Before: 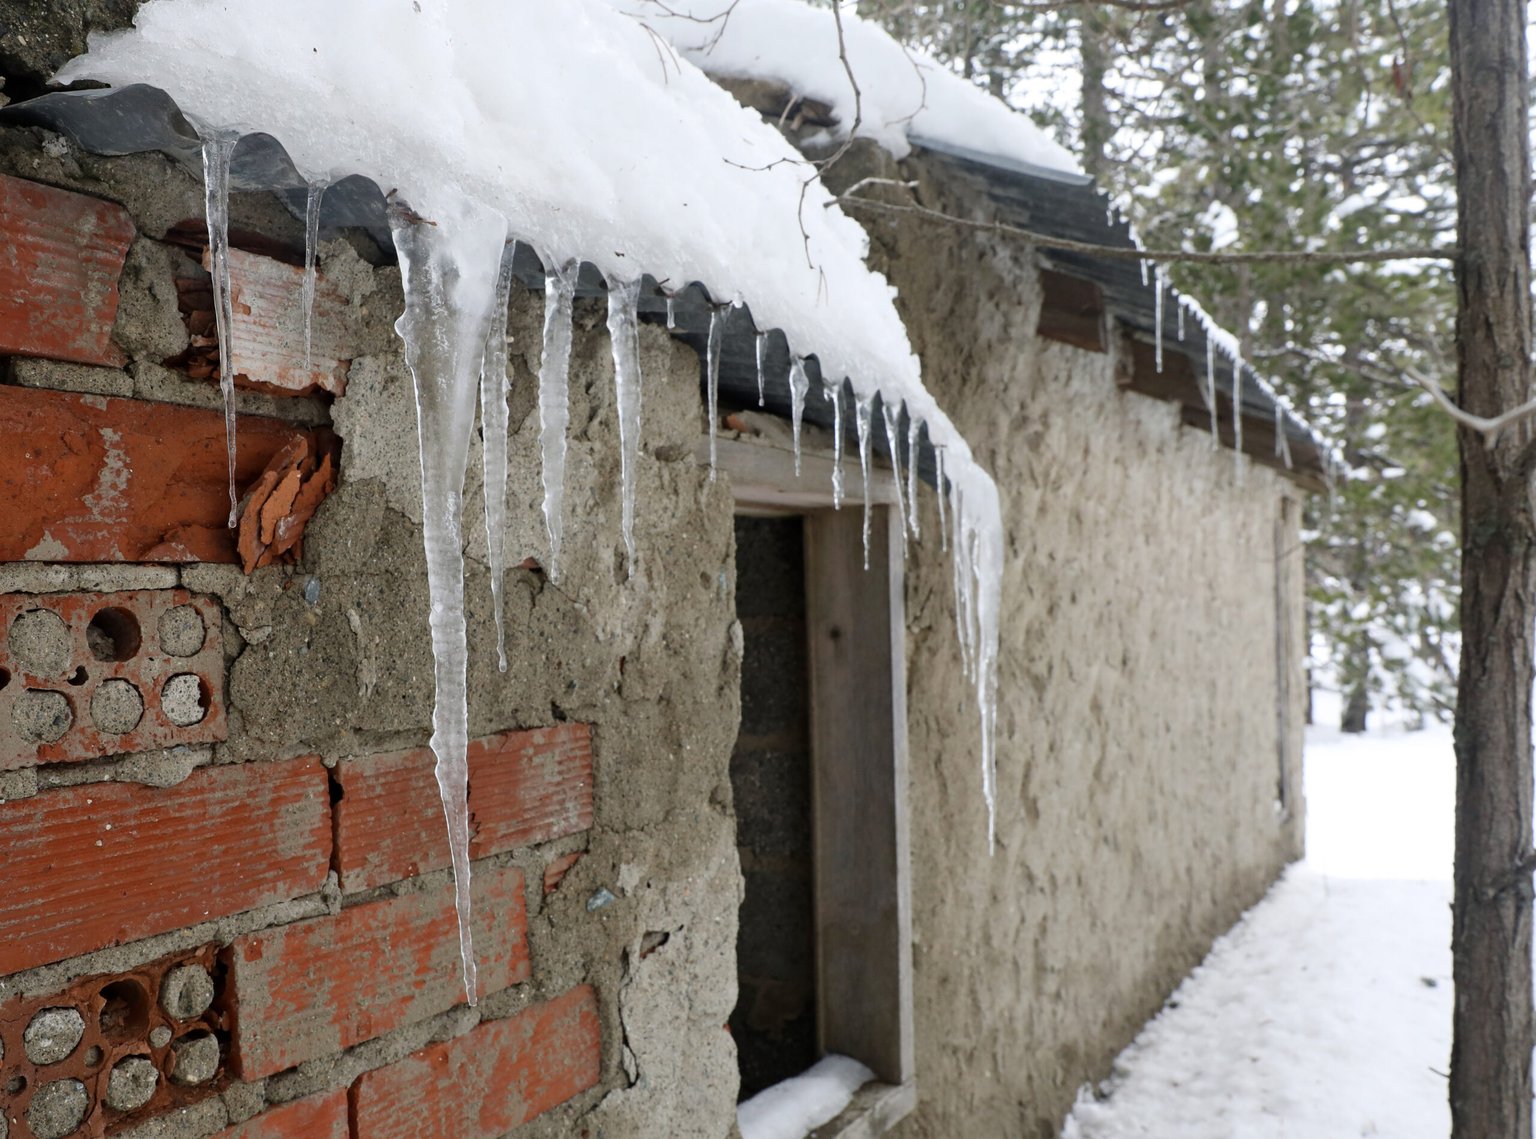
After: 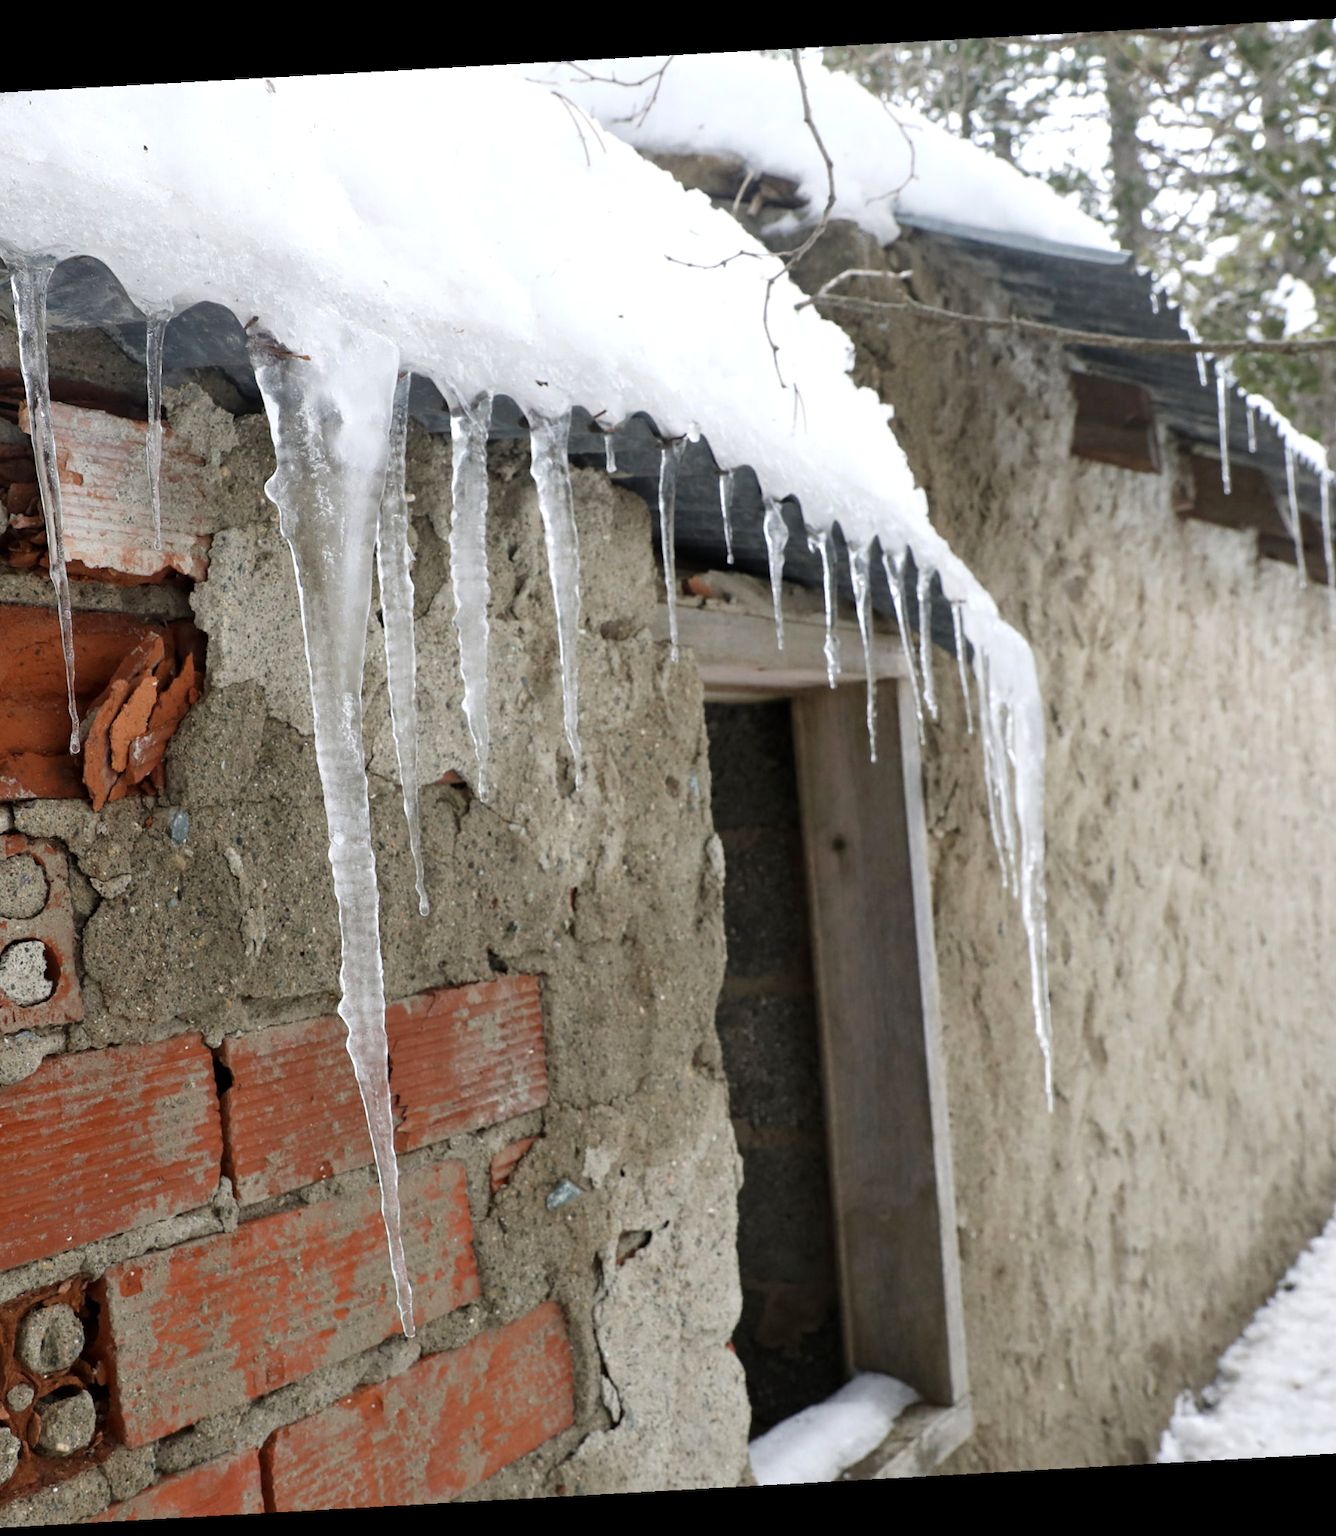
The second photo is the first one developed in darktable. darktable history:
crop and rotate: left 12.648%, right 20.685%
rotate and perspective: rotation -3.18°, automatic cropping off
exposure: exposure 0.3 EV, compensate highlight preservation false
